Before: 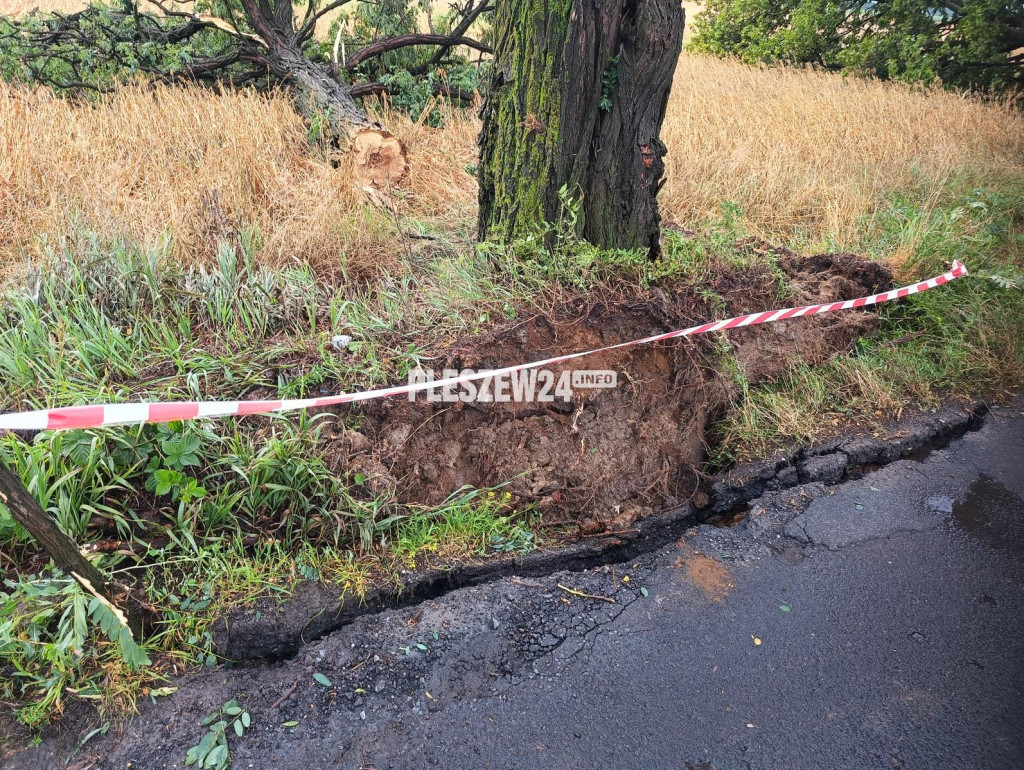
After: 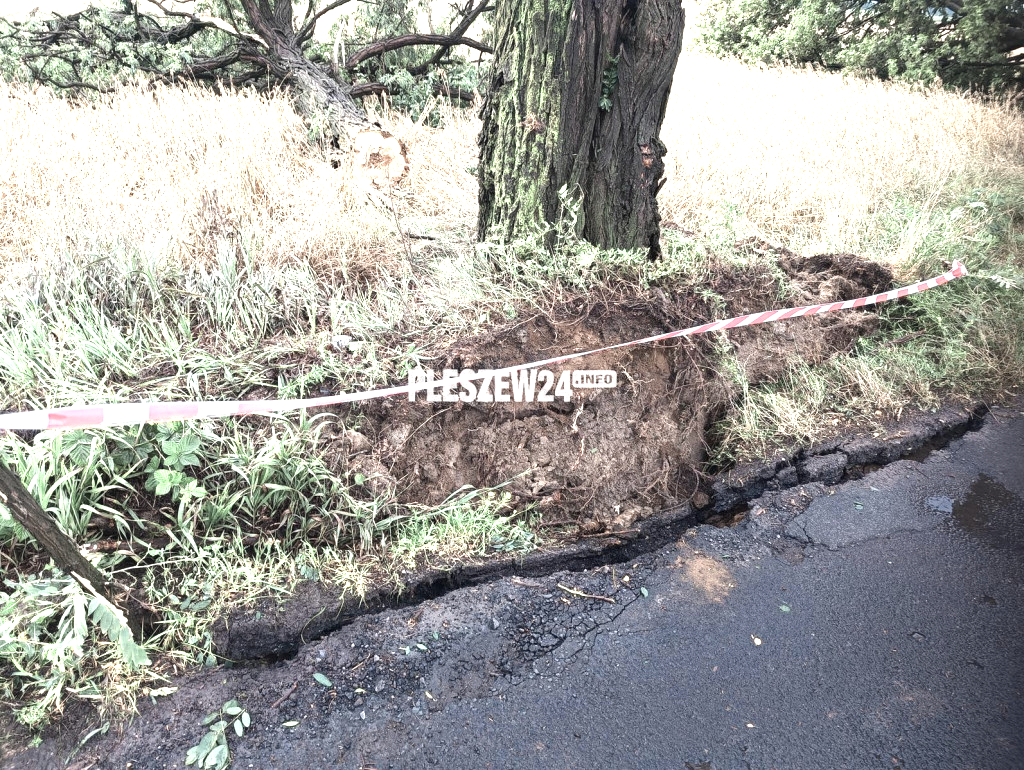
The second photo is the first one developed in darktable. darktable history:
color zones: curves: ch0 [(0.25, 0.667) (0.758, 0.368)]; ch1 [(0.215, 0.245) (0.761, 0.373)]; ch2 [(0.247, 0.554) (0.761, 0.436)]
exposure: exposure 0.8 EV, compensate exposure bias true, compensate highlight preservation false
